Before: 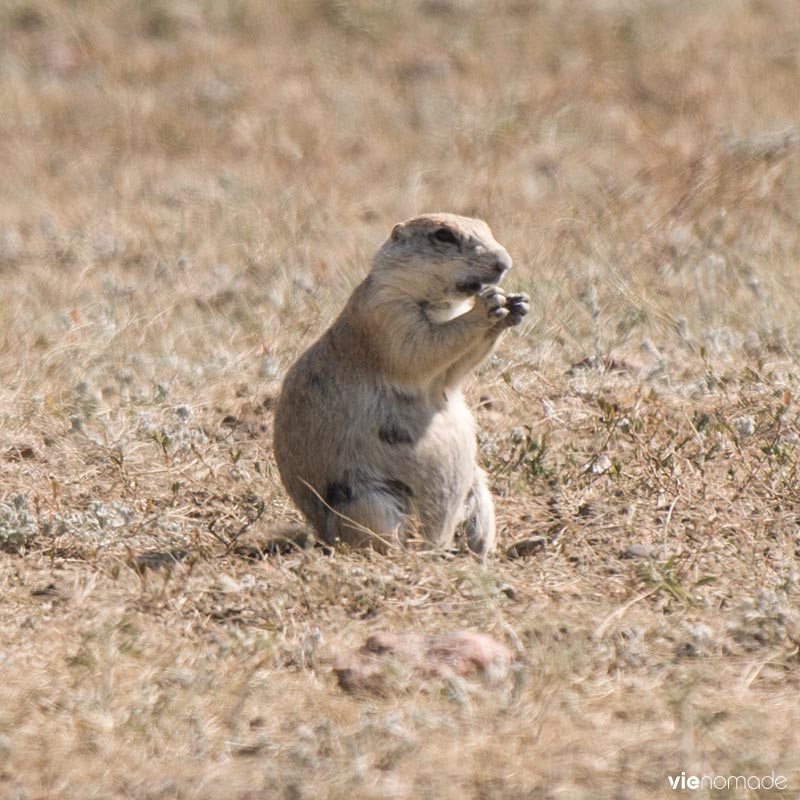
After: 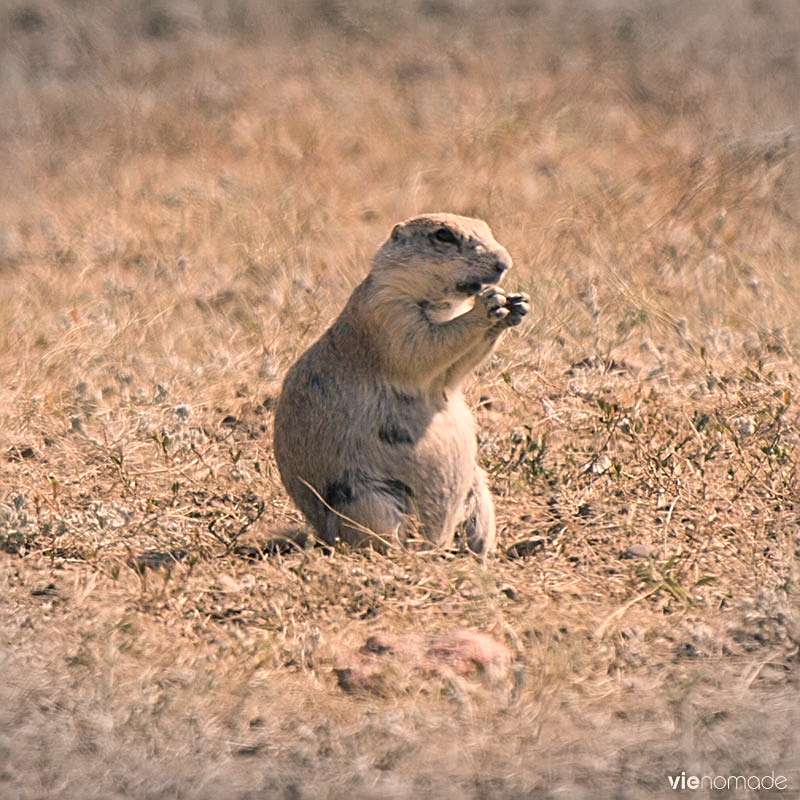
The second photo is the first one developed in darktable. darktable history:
vignetting: fall-off start 100%, brightness -0.282, width/height ratio 1.31
sharpen: radius 2.531, amount 0.628
color correction: highlights a* 5.81, highlights b* 4.84
color balance rgb: shadows lift › chroma 5.41%, shadows lift › hue 240°, highlights gain › chroma 3.74%, highlights gain › hue 60°, saturation formula JzAzBz (2021)
